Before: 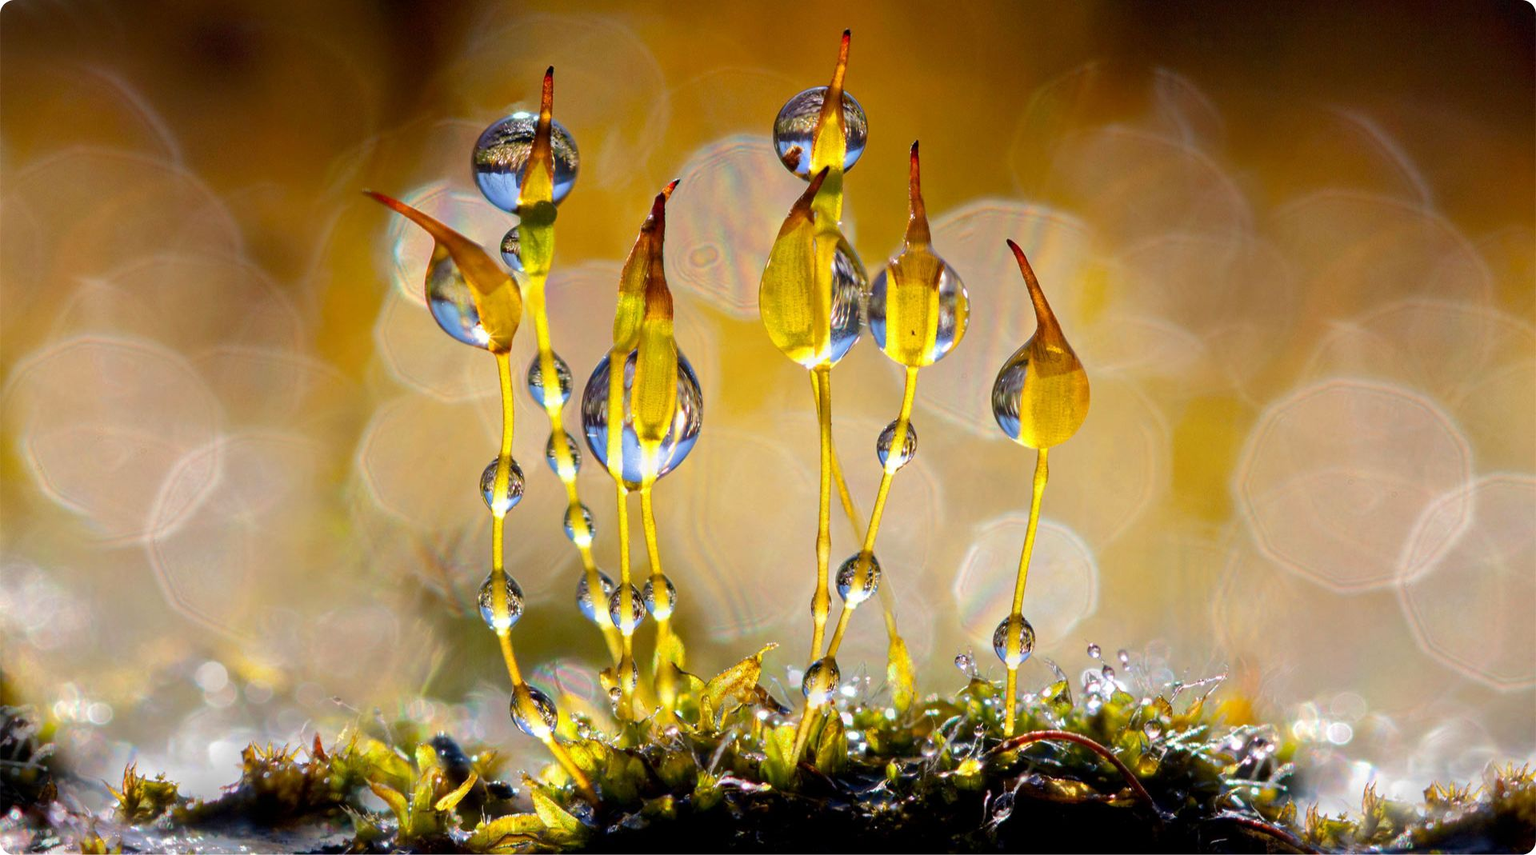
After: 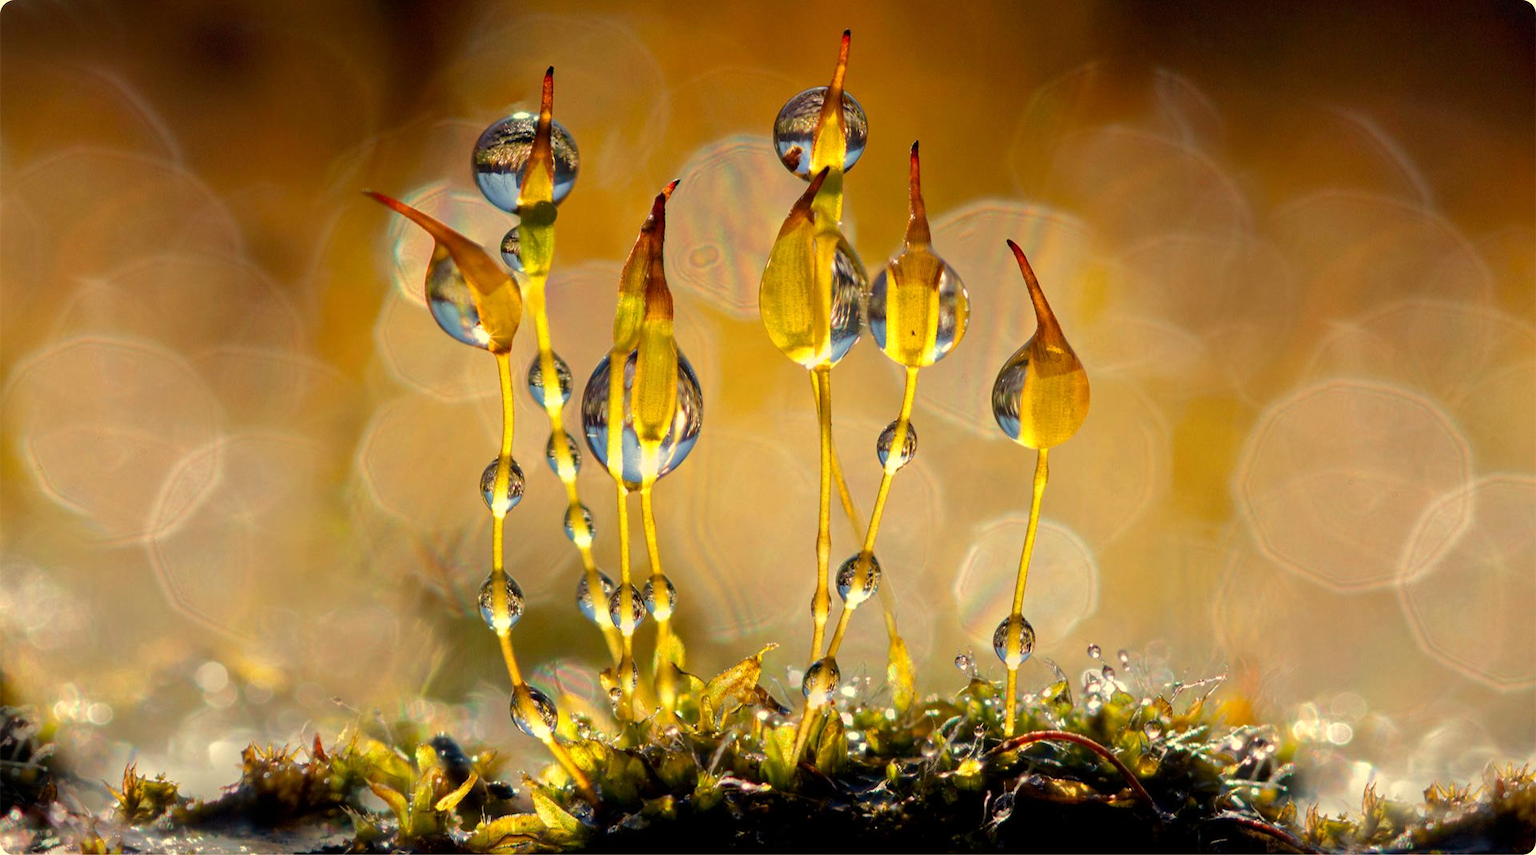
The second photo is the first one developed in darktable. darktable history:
white balance: red 1.08, blue 0.791
base curve: curves: ch0 [(0, 0) (0.74, 0.67) (1, 1)]
